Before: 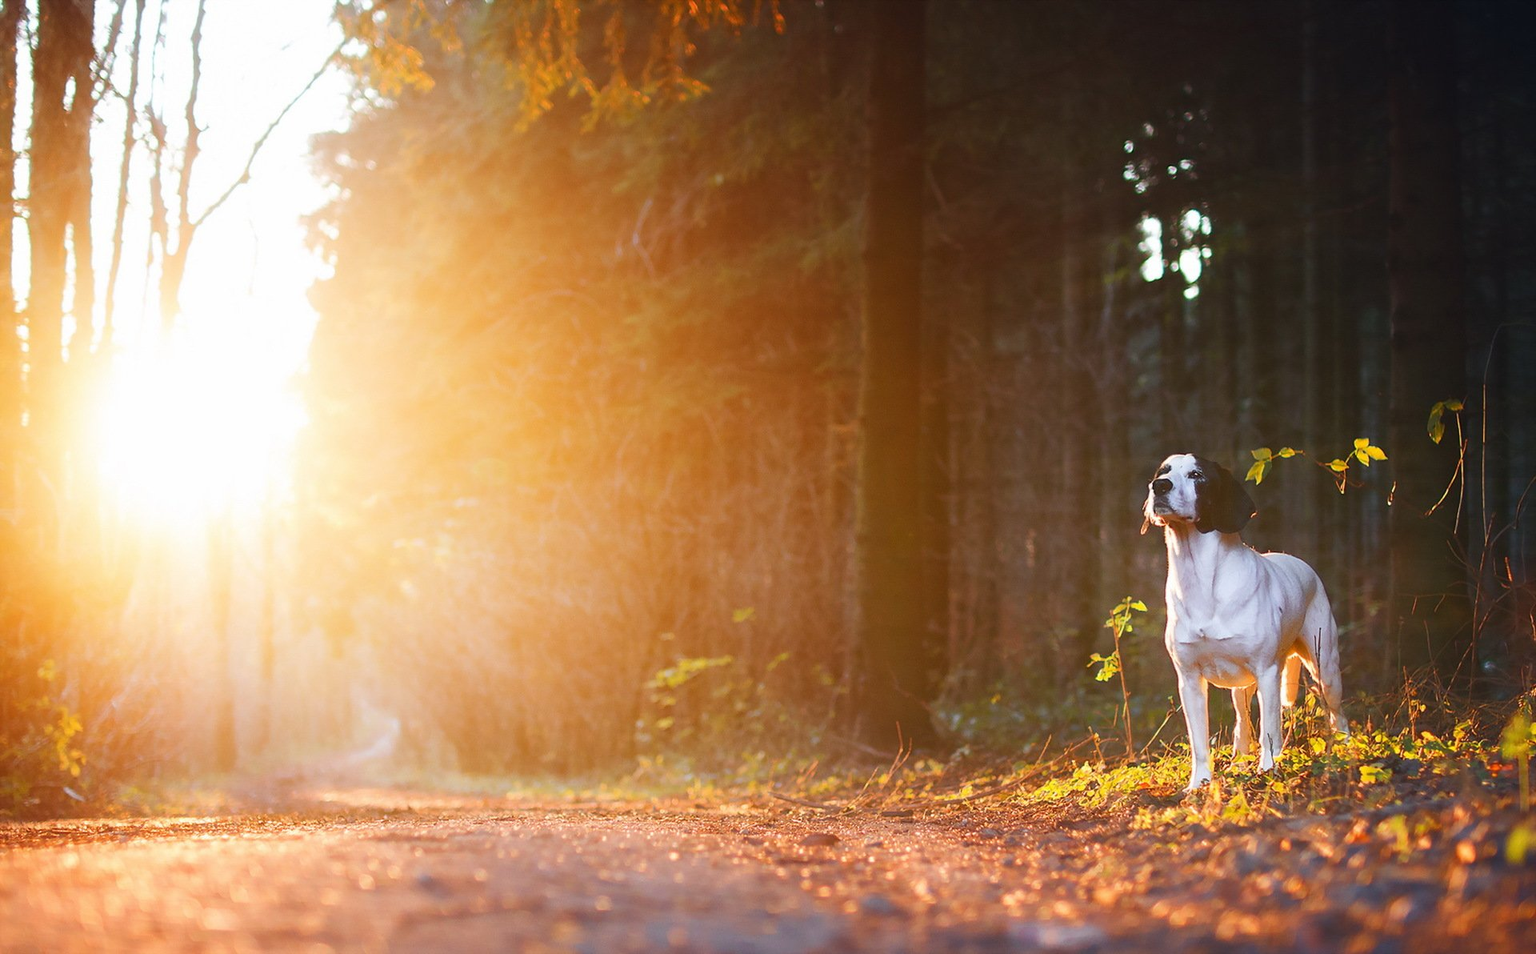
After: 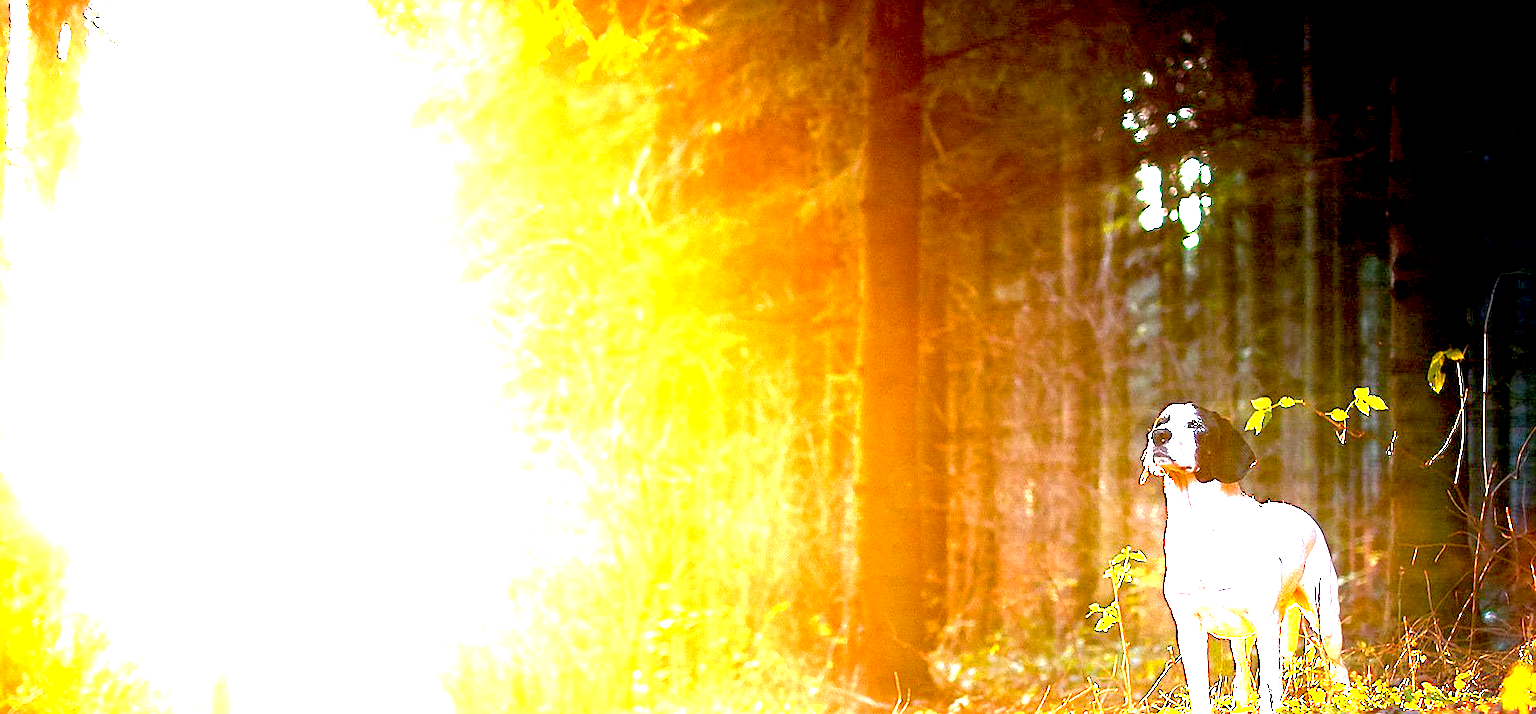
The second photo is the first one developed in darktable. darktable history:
local contrast: highlights 101%, shadows 99%, detail 120%, midtone range 0.2
crop: left 0.396%, top 5.534%, bottom 19.782%
exposure: black level correction 0.014, exposure 1.764 EV, compensate exposure bias true, compensate highlight preservation false
sharpen: on, module defaults
color balance rgb: perceptual saturation grading › global saturation -1.603%, perceptual saturation grading › highlights -7.112%, perceptual saturation grading › mid-tones 7.55%, perceptual saturation grading › shadows 4.971%, perceptual brilliance grading › global brilliance 29.537%, global vibrance 20%
